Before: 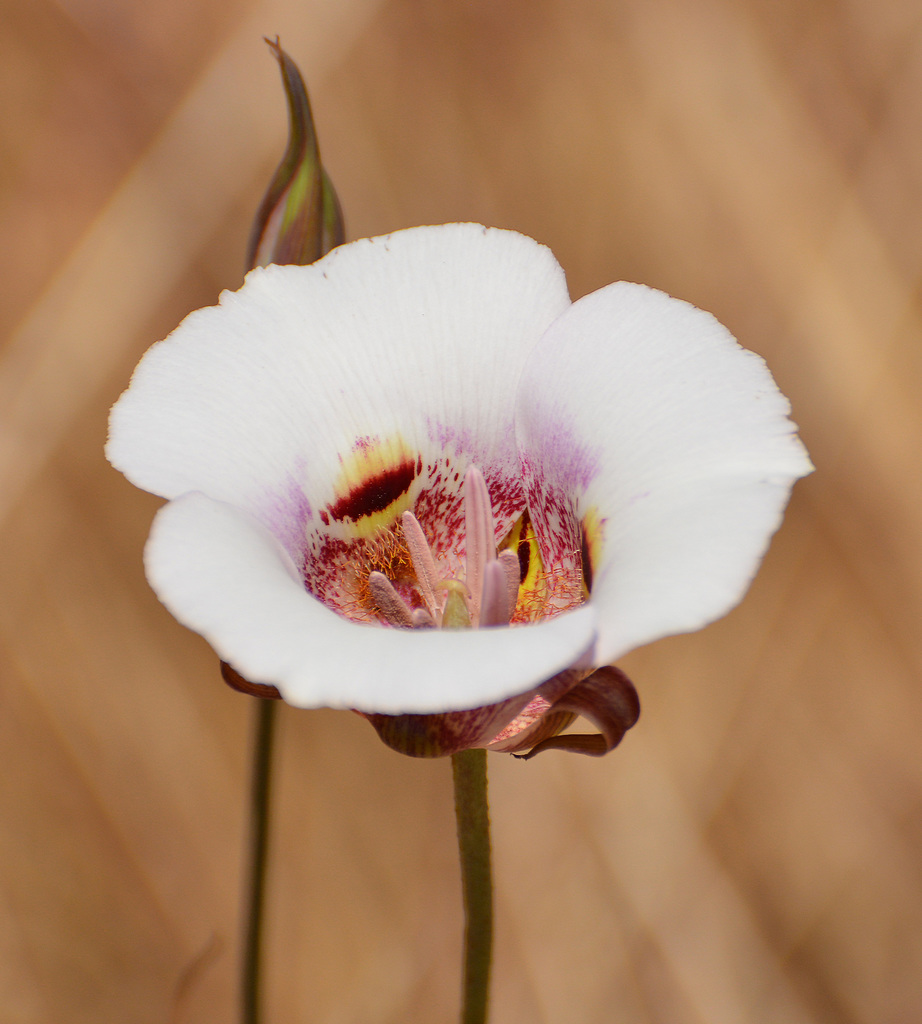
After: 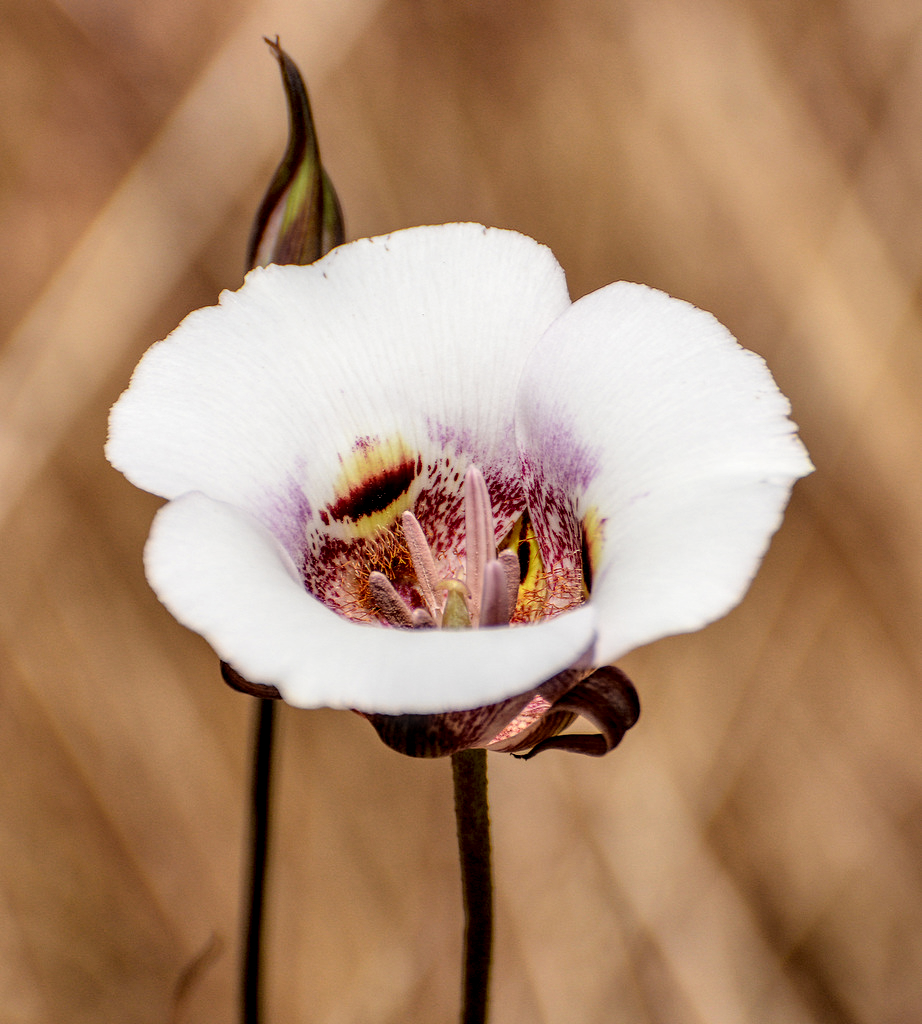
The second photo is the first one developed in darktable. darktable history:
filmic rgb: black relative exposure -5 EV, white relative exposure 3.2 EV, hardness 3.42, contrast 1.2, highlights saturation mix -30%
local contrast: highlights 0%, shadows 0%, detail 182%
